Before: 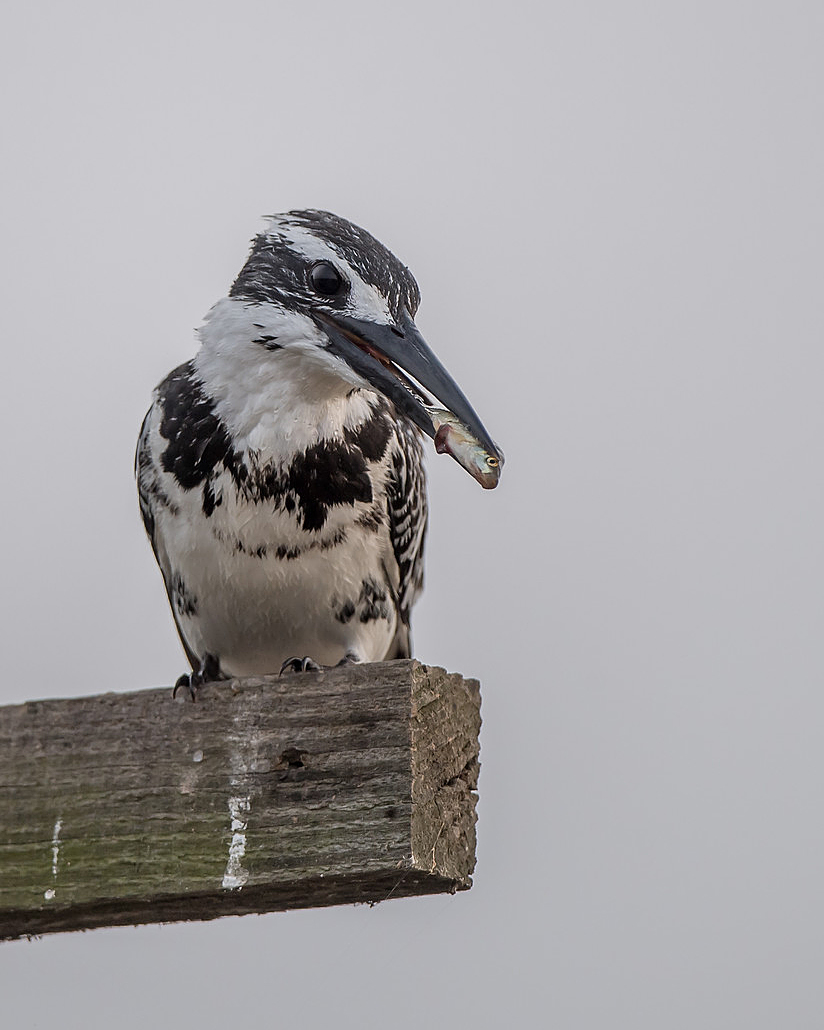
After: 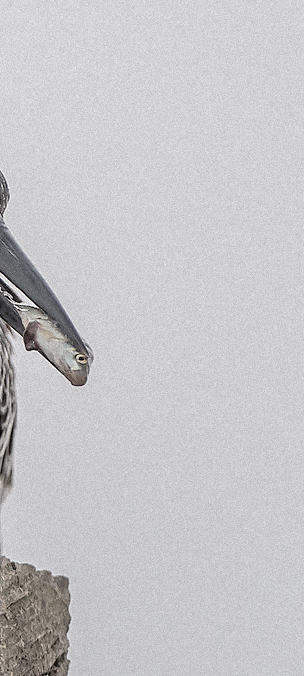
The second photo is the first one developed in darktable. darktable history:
crop and rotate: left 49.936%, top 10.094%, right 13.136%, bottom 24.256%
exposure: black level correction 0.001, compensate highlight preservation false
contrast brightness saturation: brightness 0.18, saturation -0.5
grain: mid-tones bias 0%
